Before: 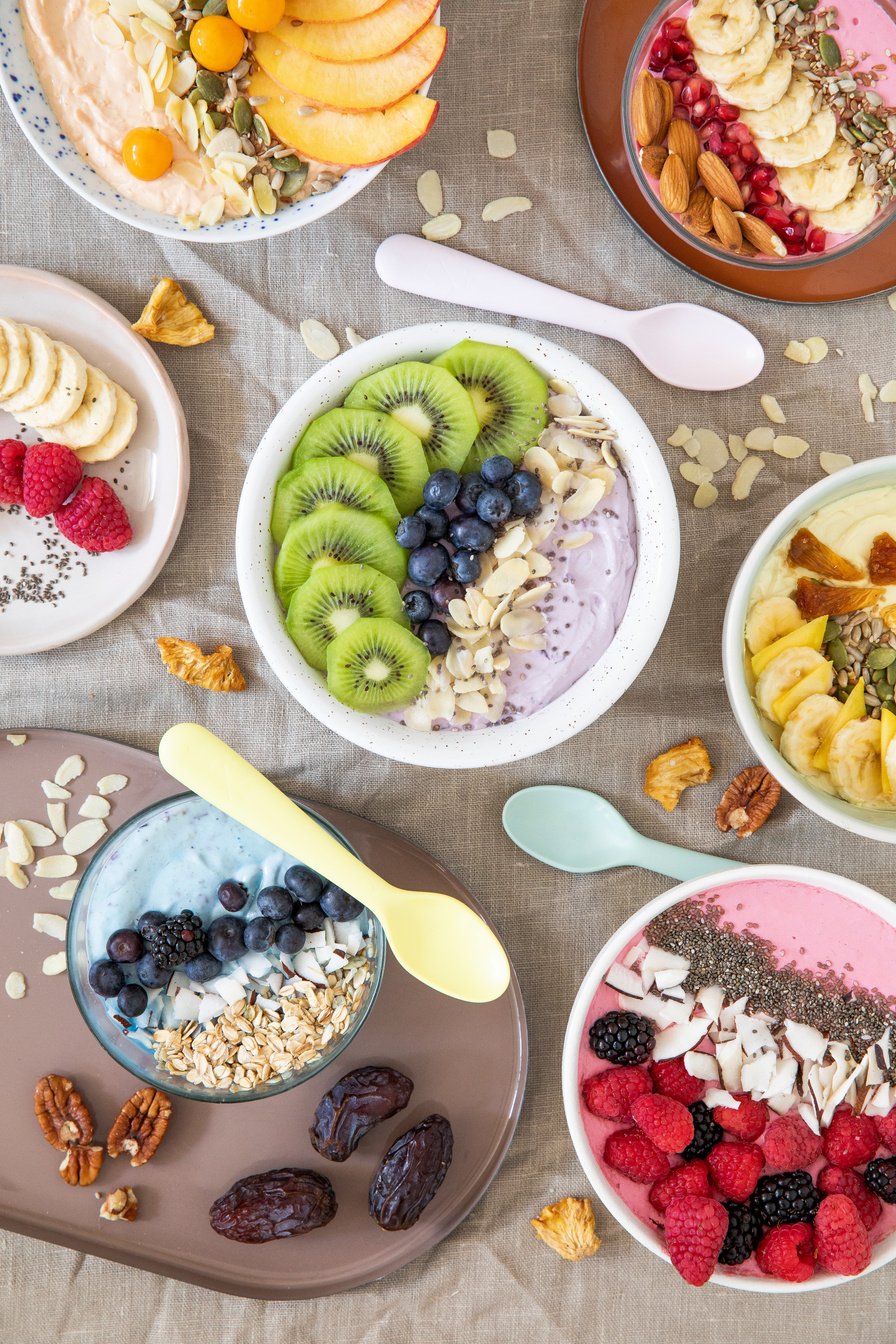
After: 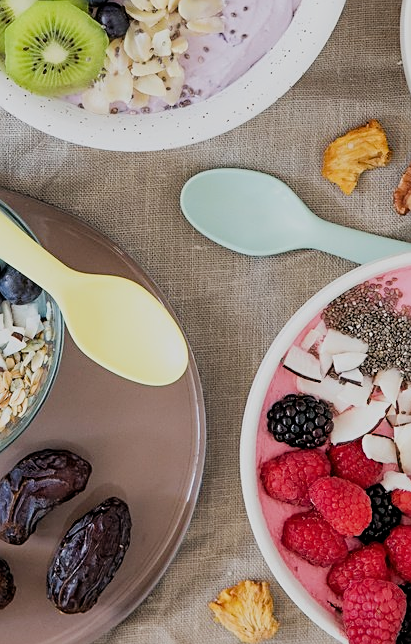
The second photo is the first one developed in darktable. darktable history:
sharpen: on, module defaults
filmic rgb: black relative exposure -7.65 EV, white relative exposure 4.56 EV, threshold 2.95 EV, hardness 3.61, iterations of high-quality reconstruction 0, enable highlight reconstruction true
crop: left 35.949%, top 45.973%, right 18.069%, bottom 6.069%
